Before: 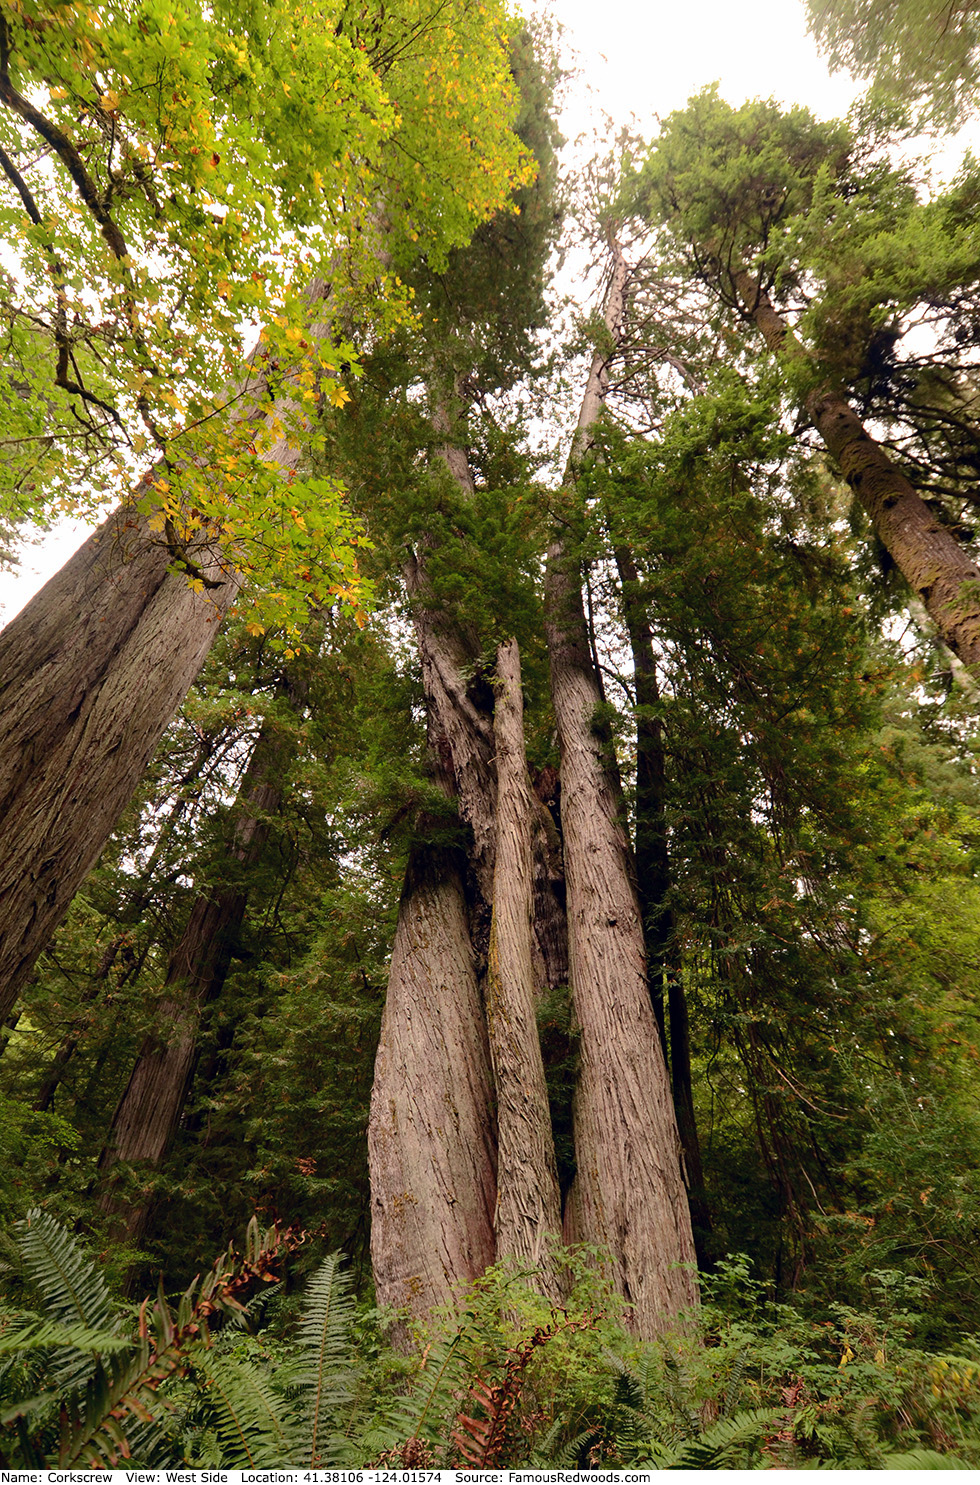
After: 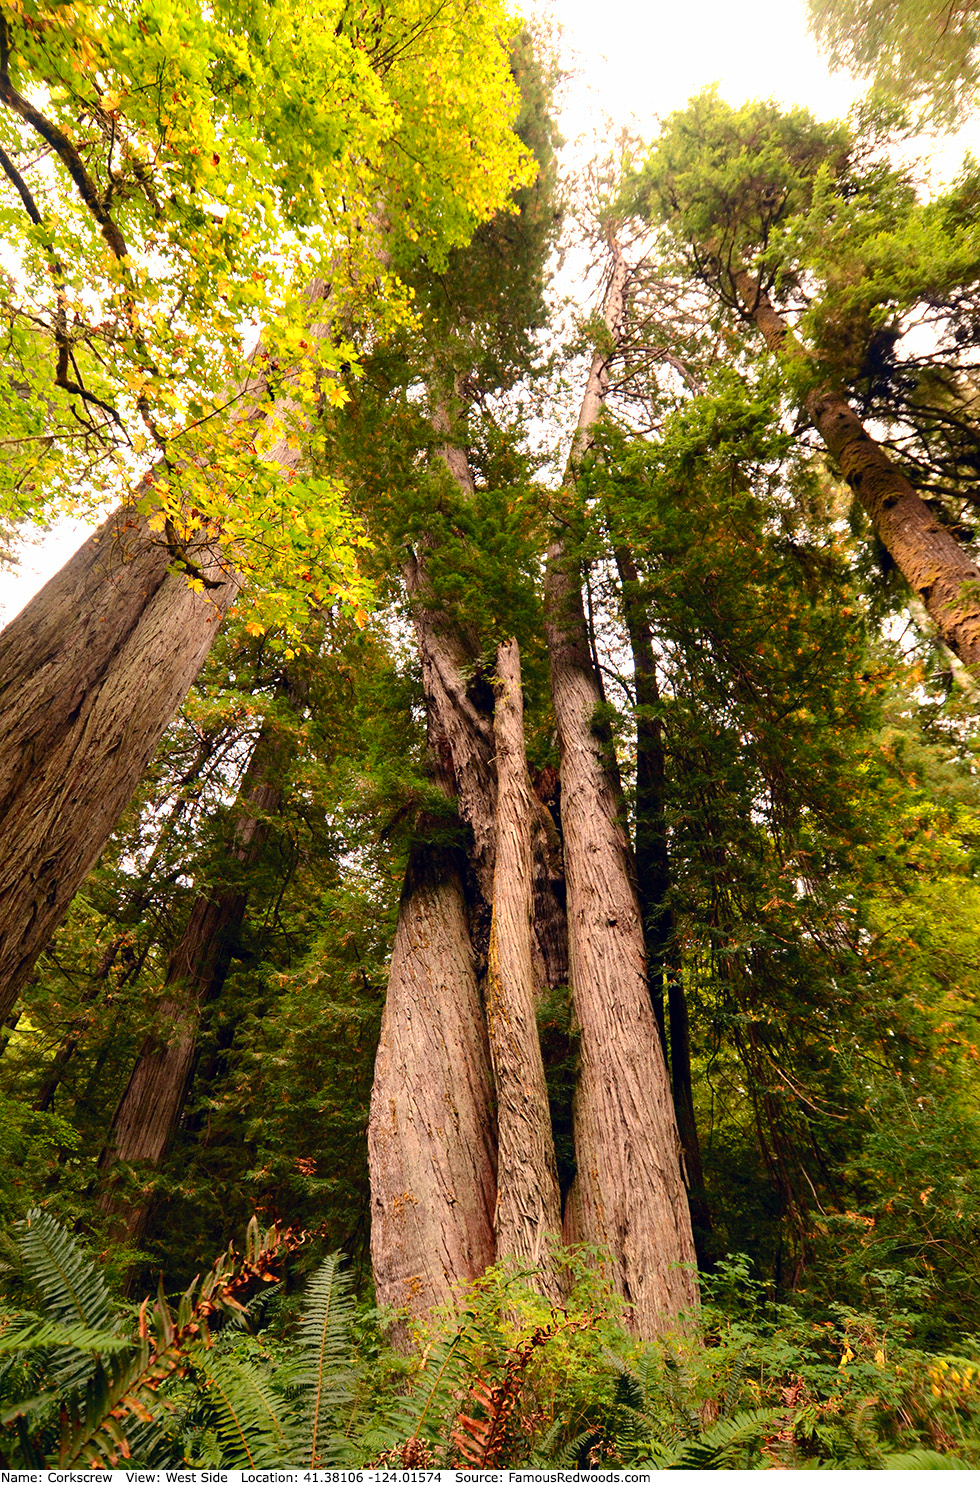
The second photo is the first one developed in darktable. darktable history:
contrast brightness saturation: saturation 0.481
color zones: curves: ch0 [(0.018, 0.548) (0.197, 0.654) (0.425, 0.447) (0.605, 0.658) (0.732, 0.579)]; ch1 [(0.105, 0.531) (0.224, 0.531) (0.386, 0.39) (0.618, 0.456) (0.732, 0.456) (0.956, 0.421)]; ch2 [(0.039, 0.583) (0.215, 0.465) (0.399, 0.544) (0.465, 0.548) (0.614, 0.447) (0.724, 0.43) (0.882, 0.623) (0.956, 0.632)]
